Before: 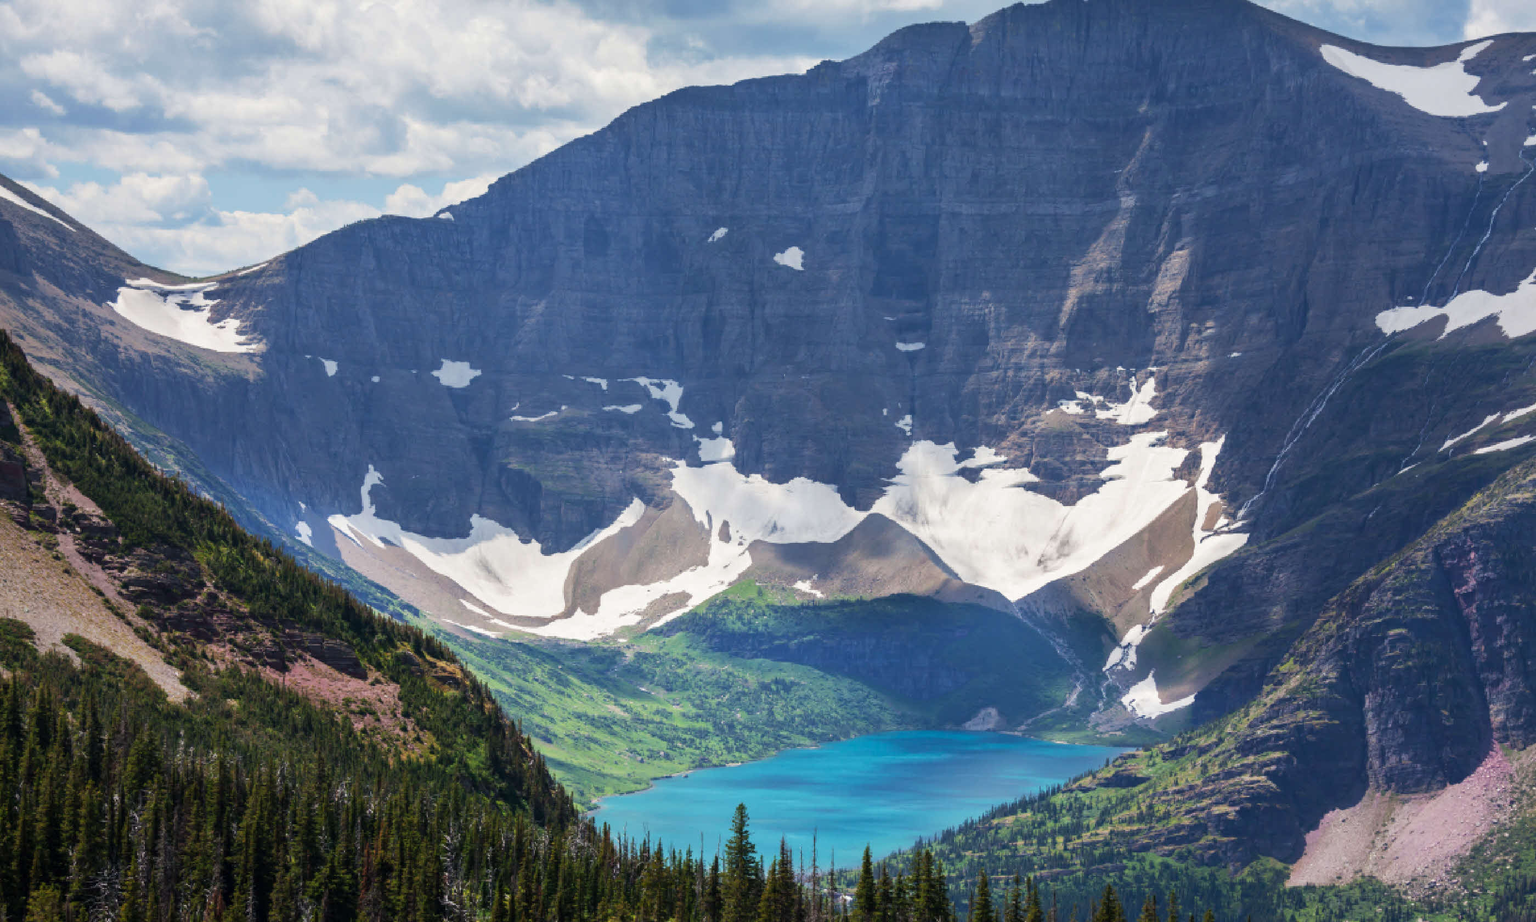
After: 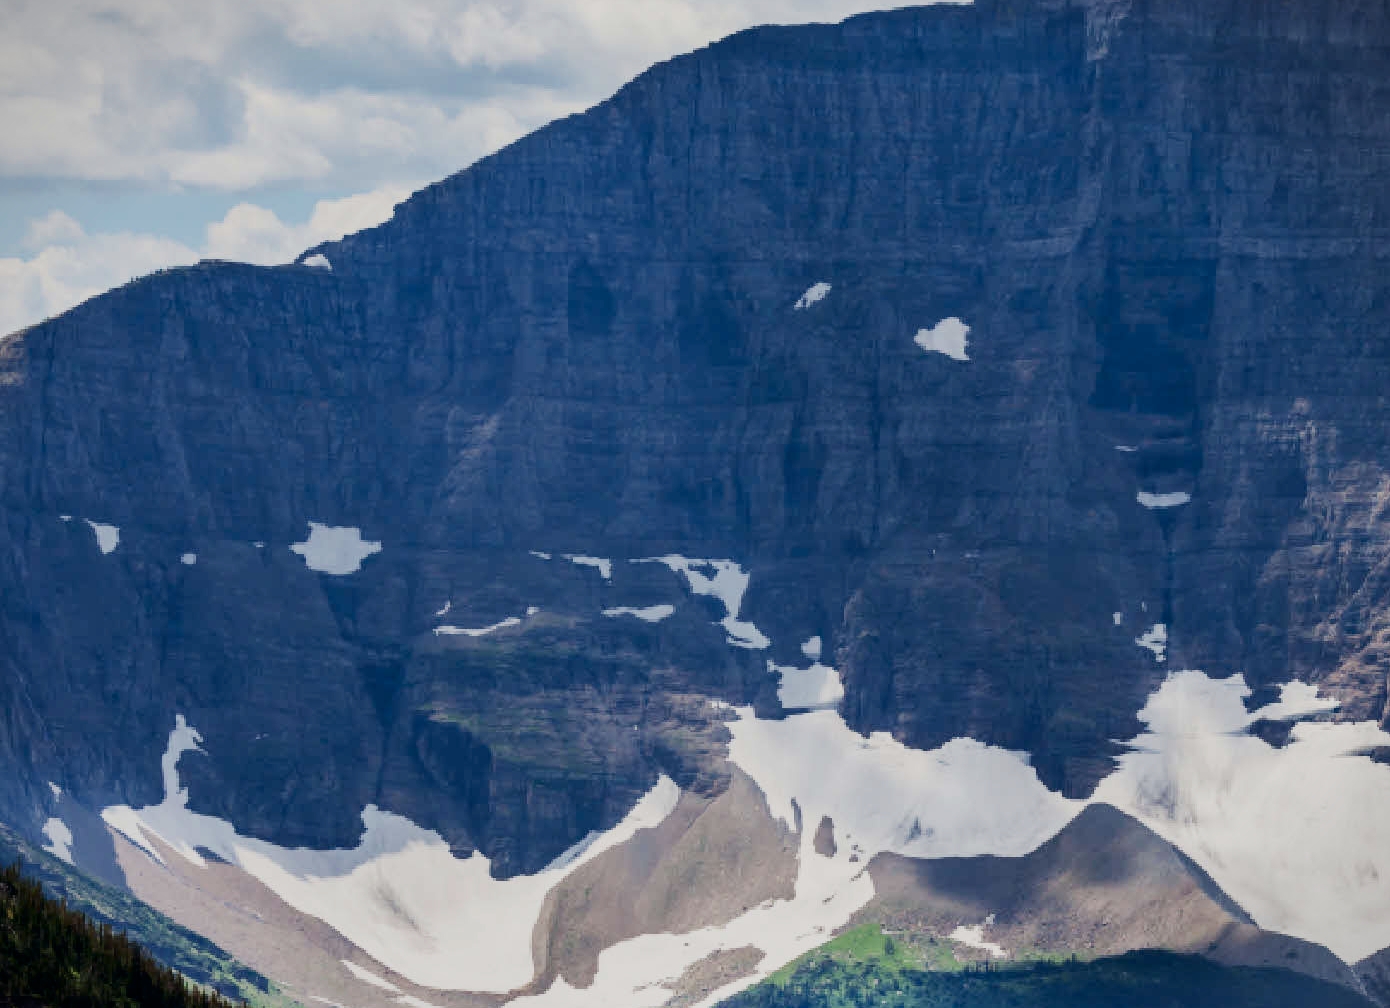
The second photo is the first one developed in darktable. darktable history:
crop: left 17.719%, top 7.871%, right 32.603%, bottom 32.084%
vignetting: fall-off start 99.98%, fall-off radius 65.23%, automatic ratio true
filmic rgb: black relative exposure -7.65 EV, white relative exposure 4.56 EV, hardness 3.61
contrast brightness saturation: contrast 0.201, brightness -0.108, saturation 0.098
